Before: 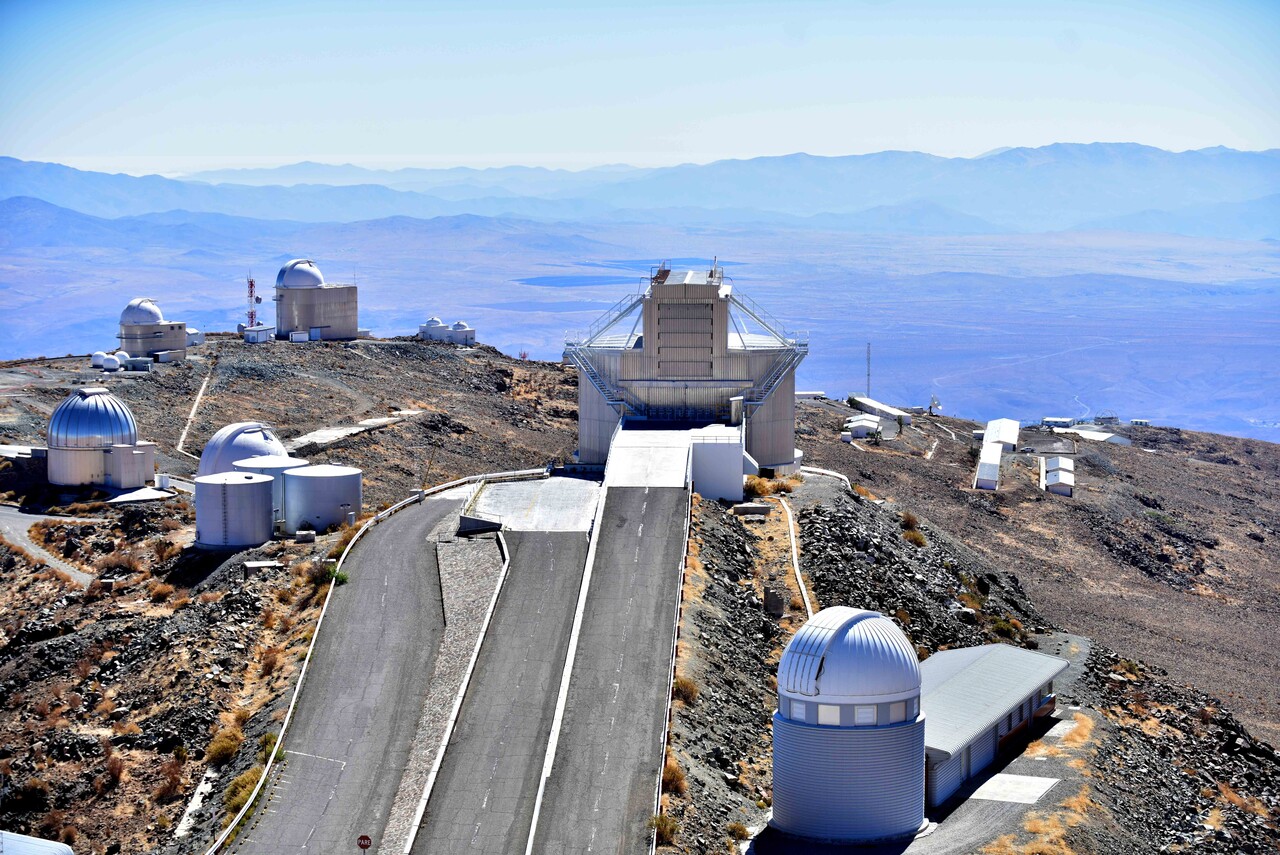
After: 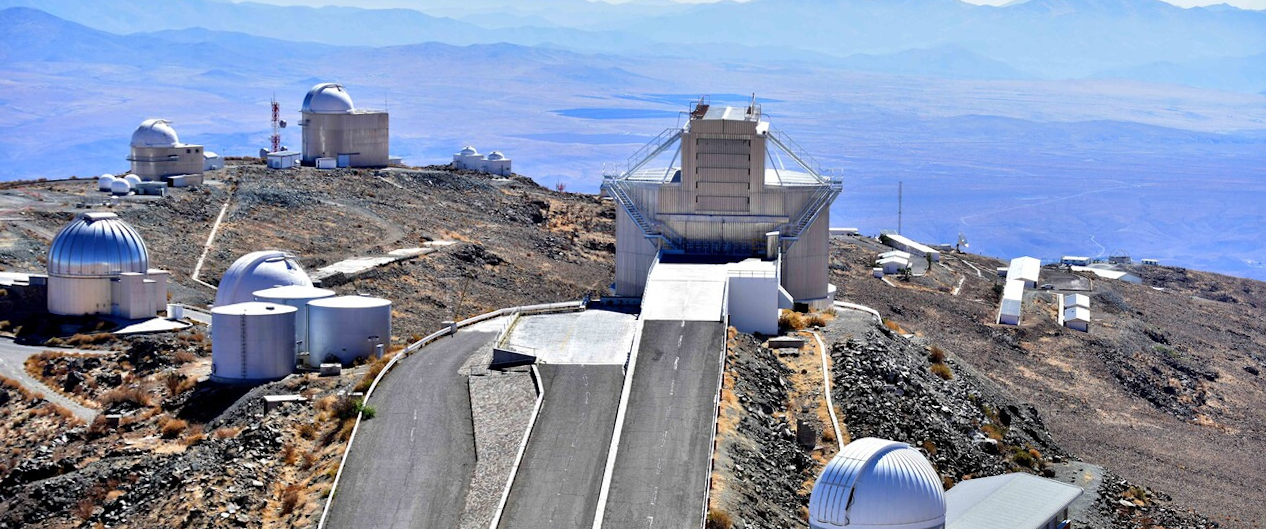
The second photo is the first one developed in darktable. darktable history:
rotate and perspective: rotation 0.679°, lens shift (horizontal) 0.136, crop left 0.009, crop right 0.991, crop top 0.078, crop bottom 0.95
crop: top 16.727%, bottom 16.727%
